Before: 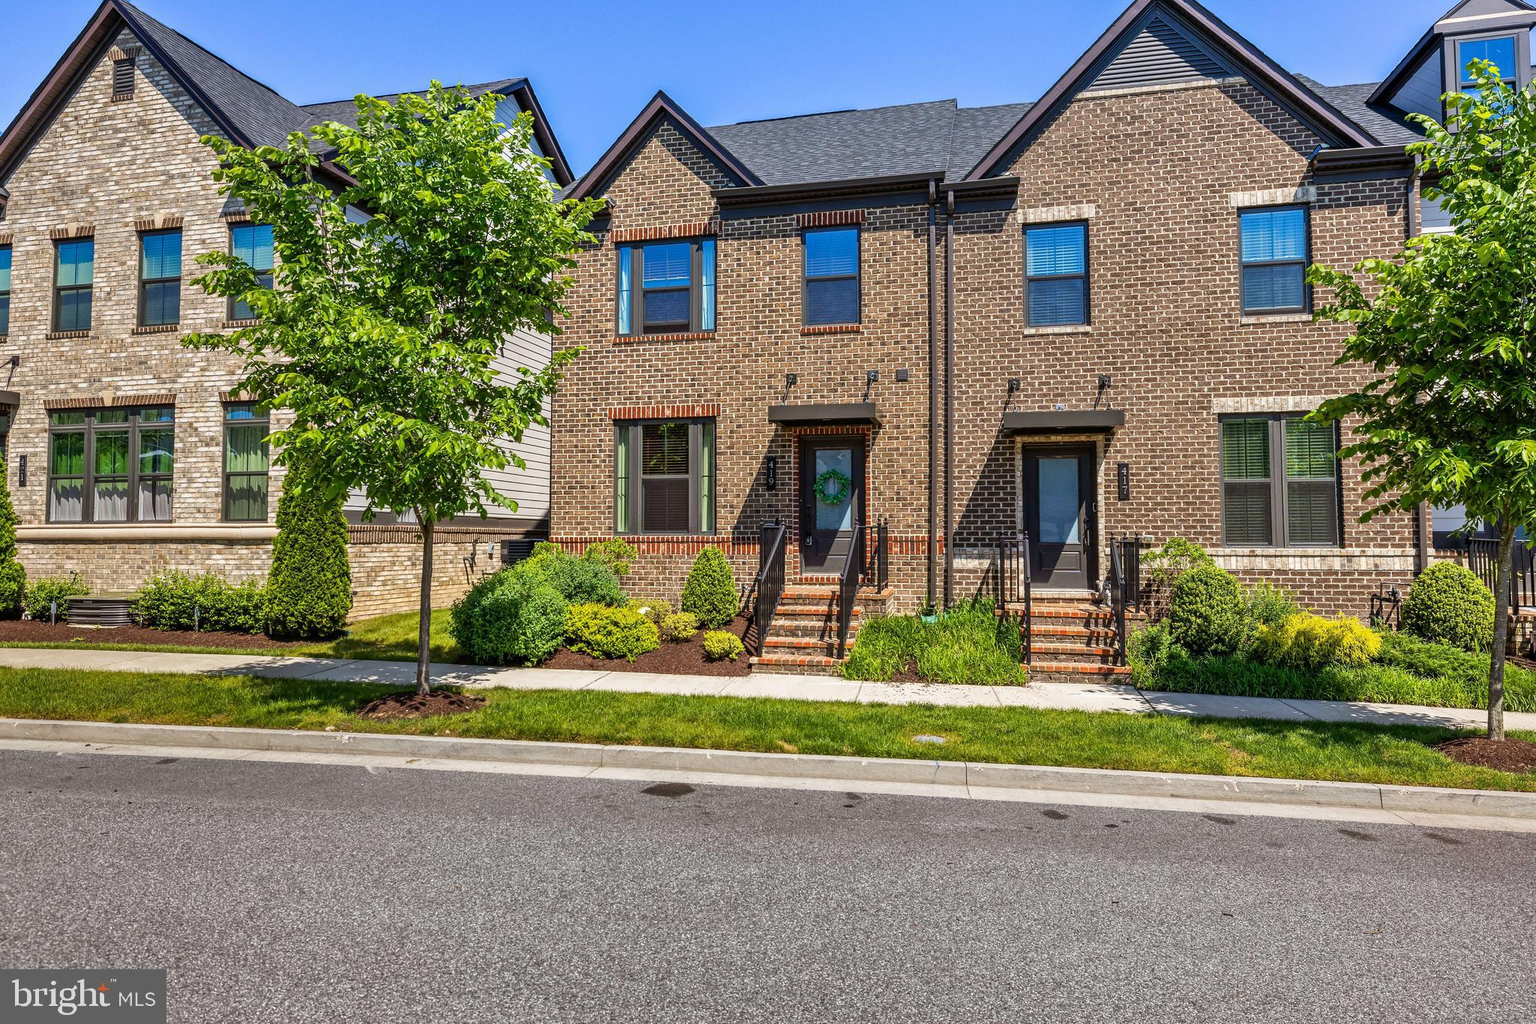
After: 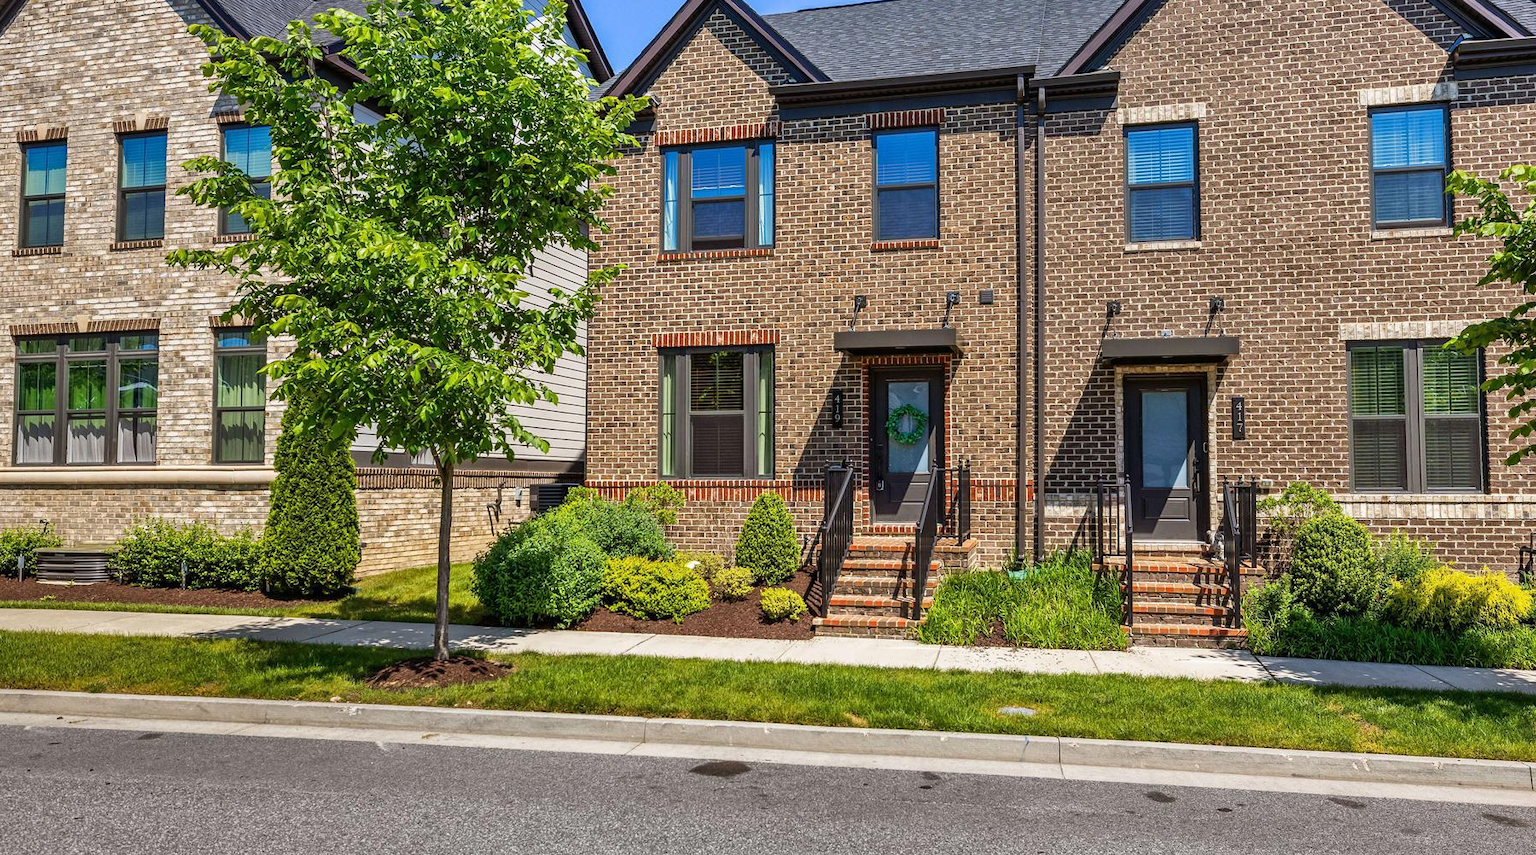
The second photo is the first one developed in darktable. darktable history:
crop and rotate: left 2.338%, top 11.192%, right 9.747%, bottom 15.27%
